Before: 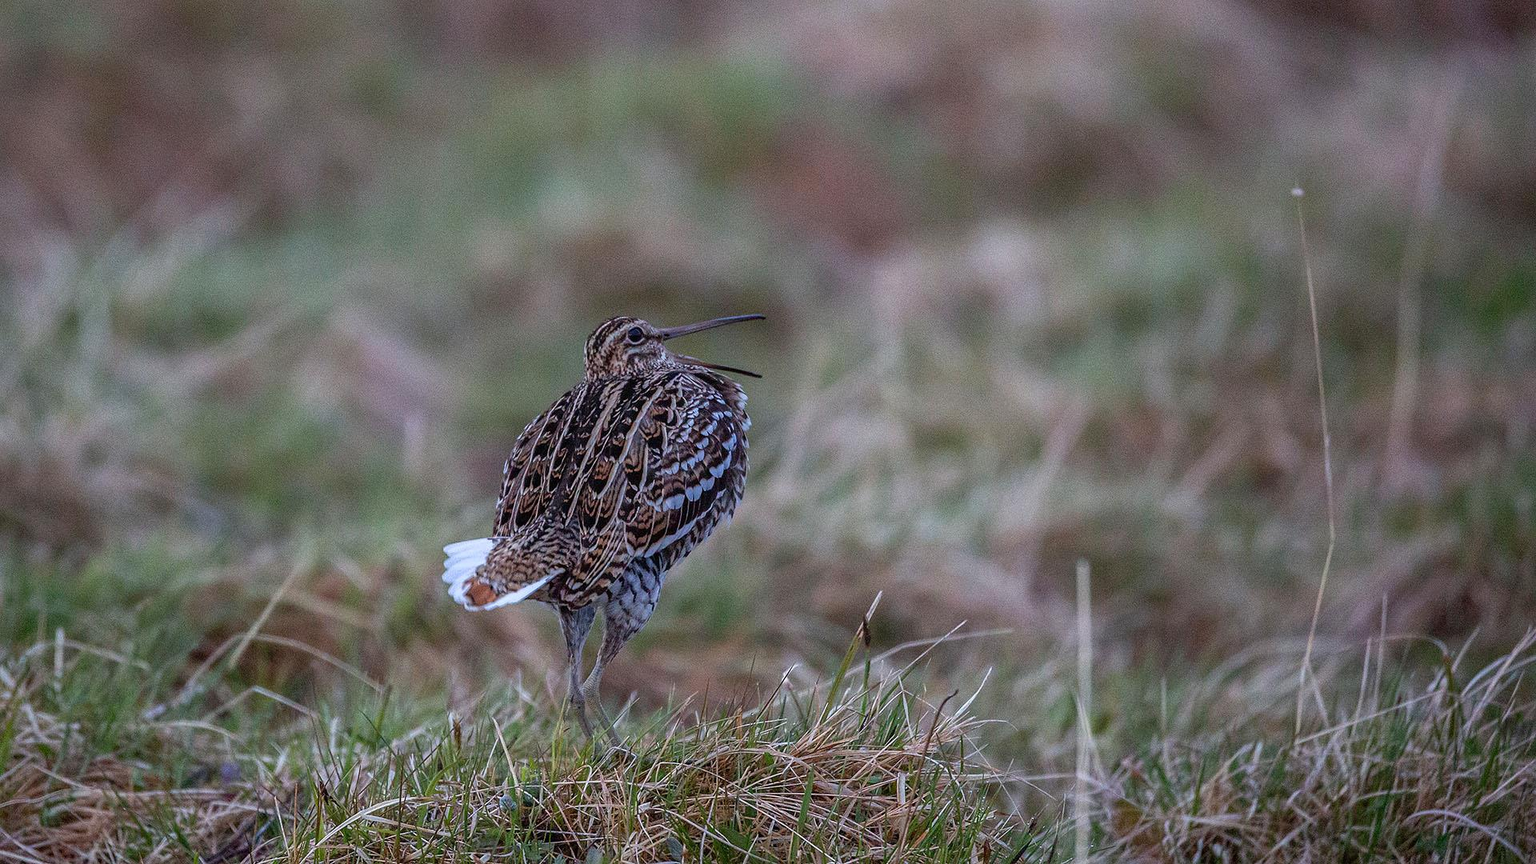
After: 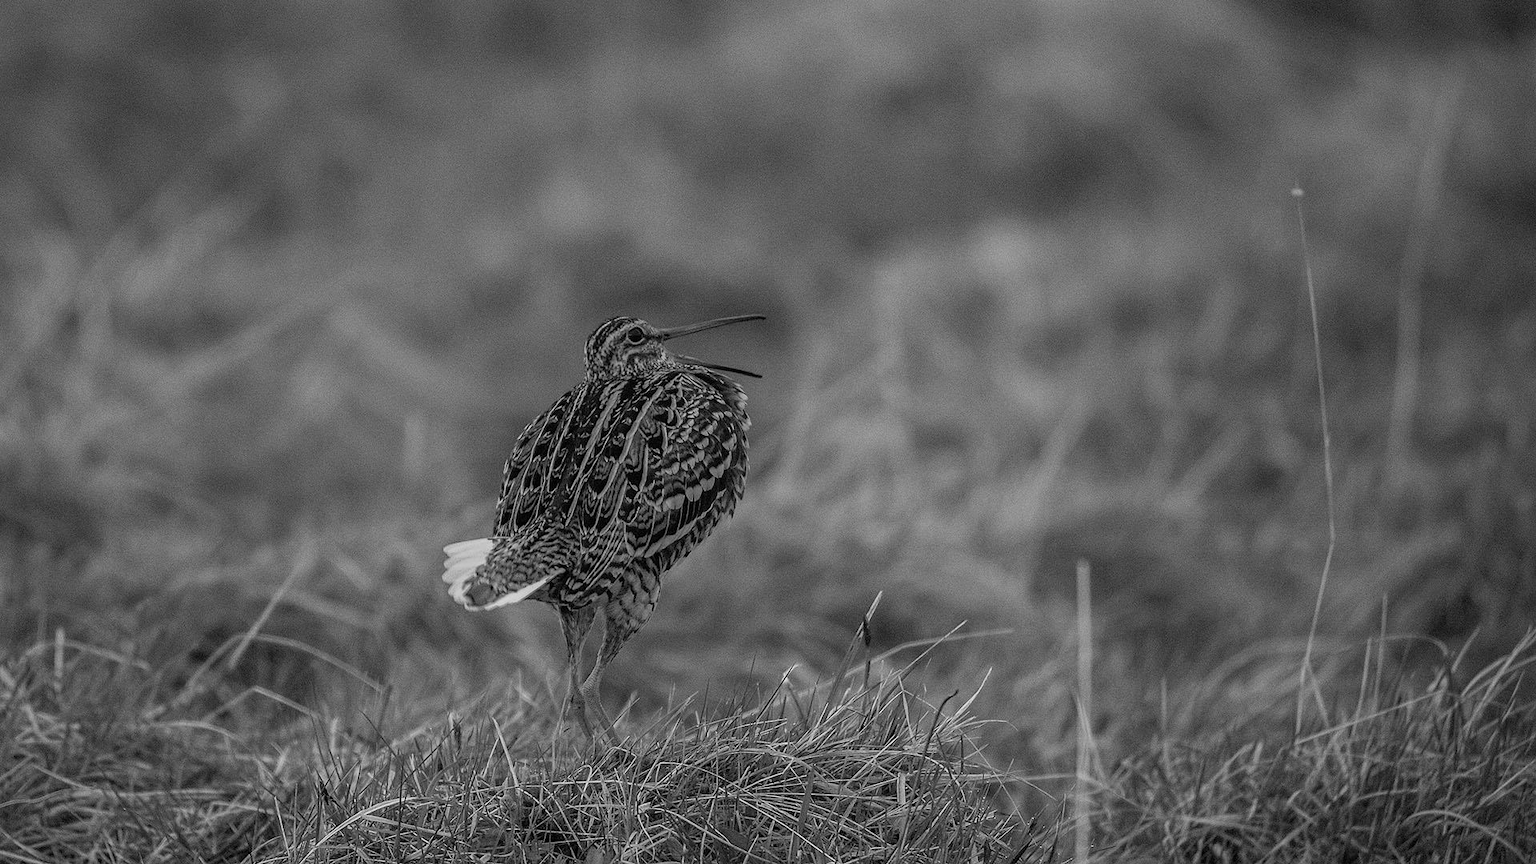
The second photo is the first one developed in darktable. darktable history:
shadows and highlights: shadows -23.08, highlights 46.15, soften with gaussian
monochrome: a 26.22, b 42.67, size 0.8
